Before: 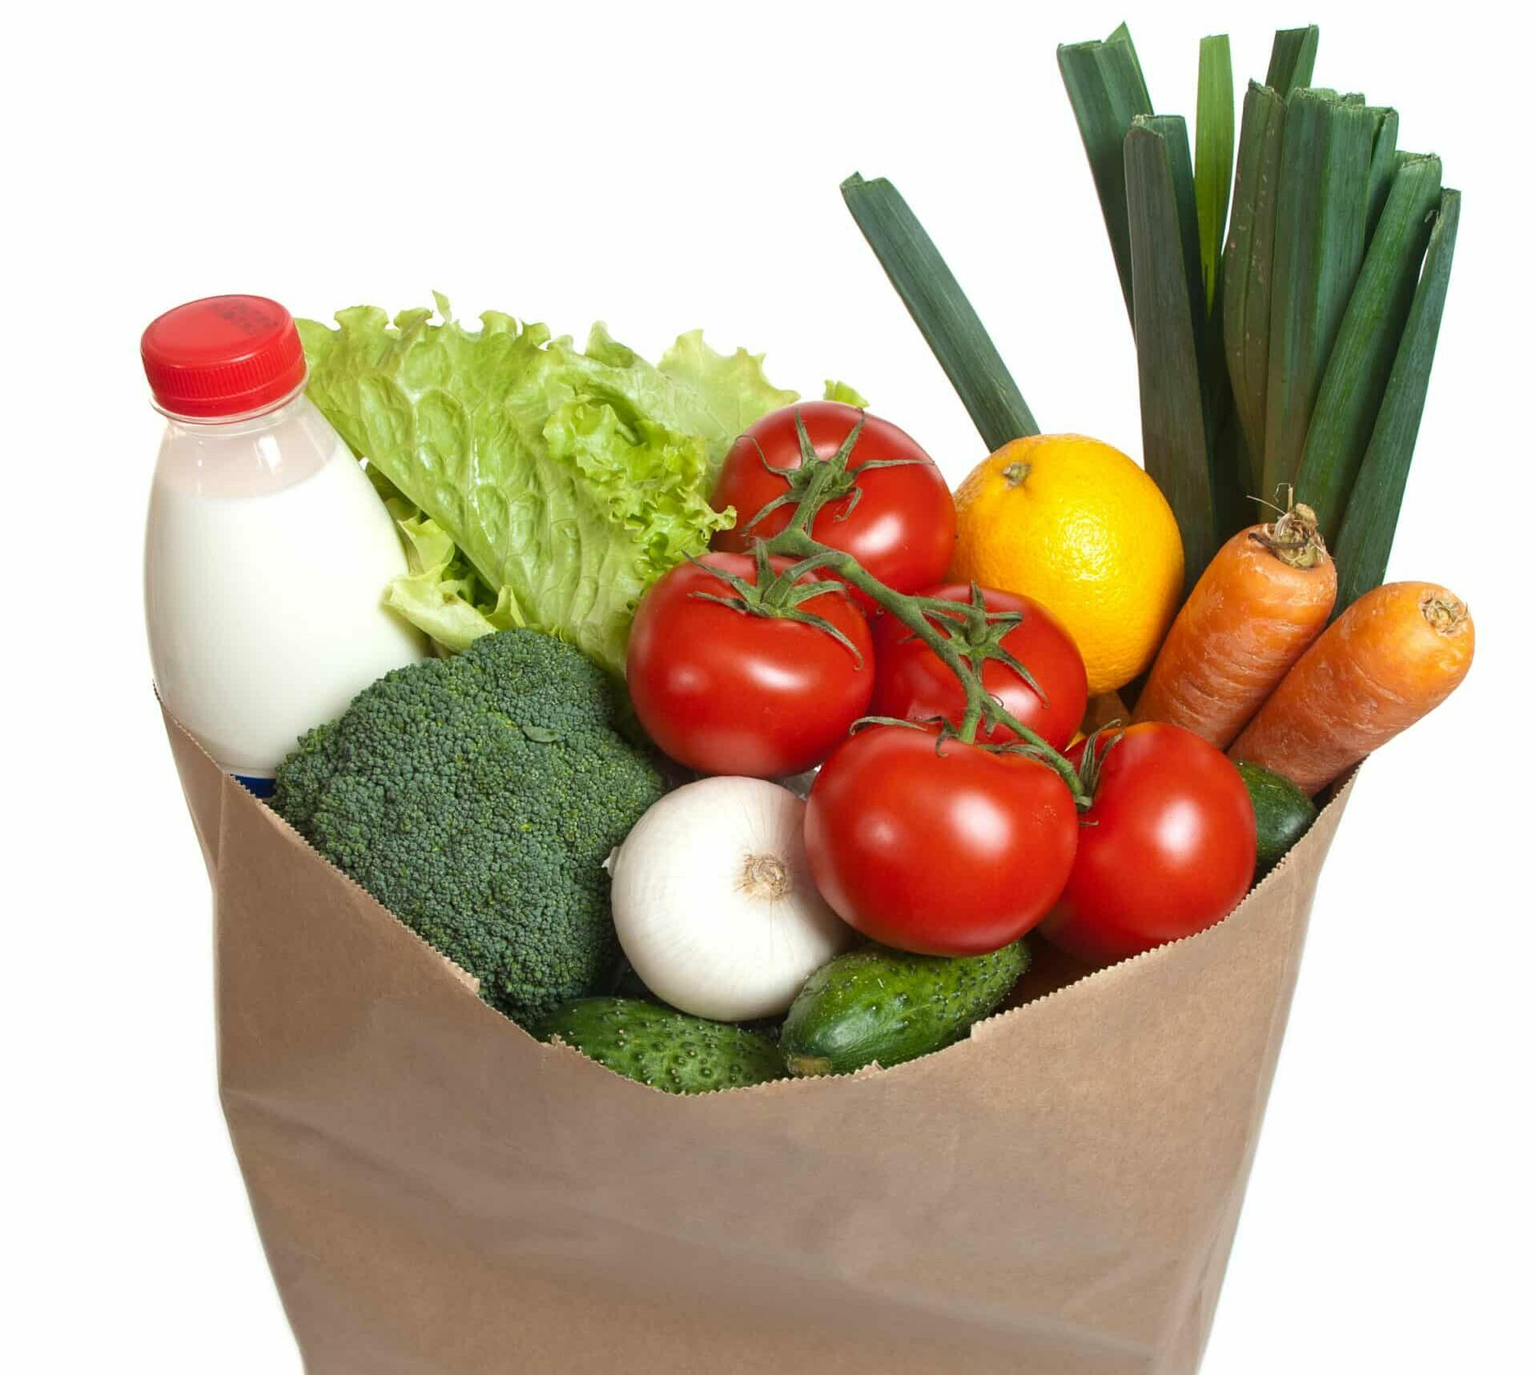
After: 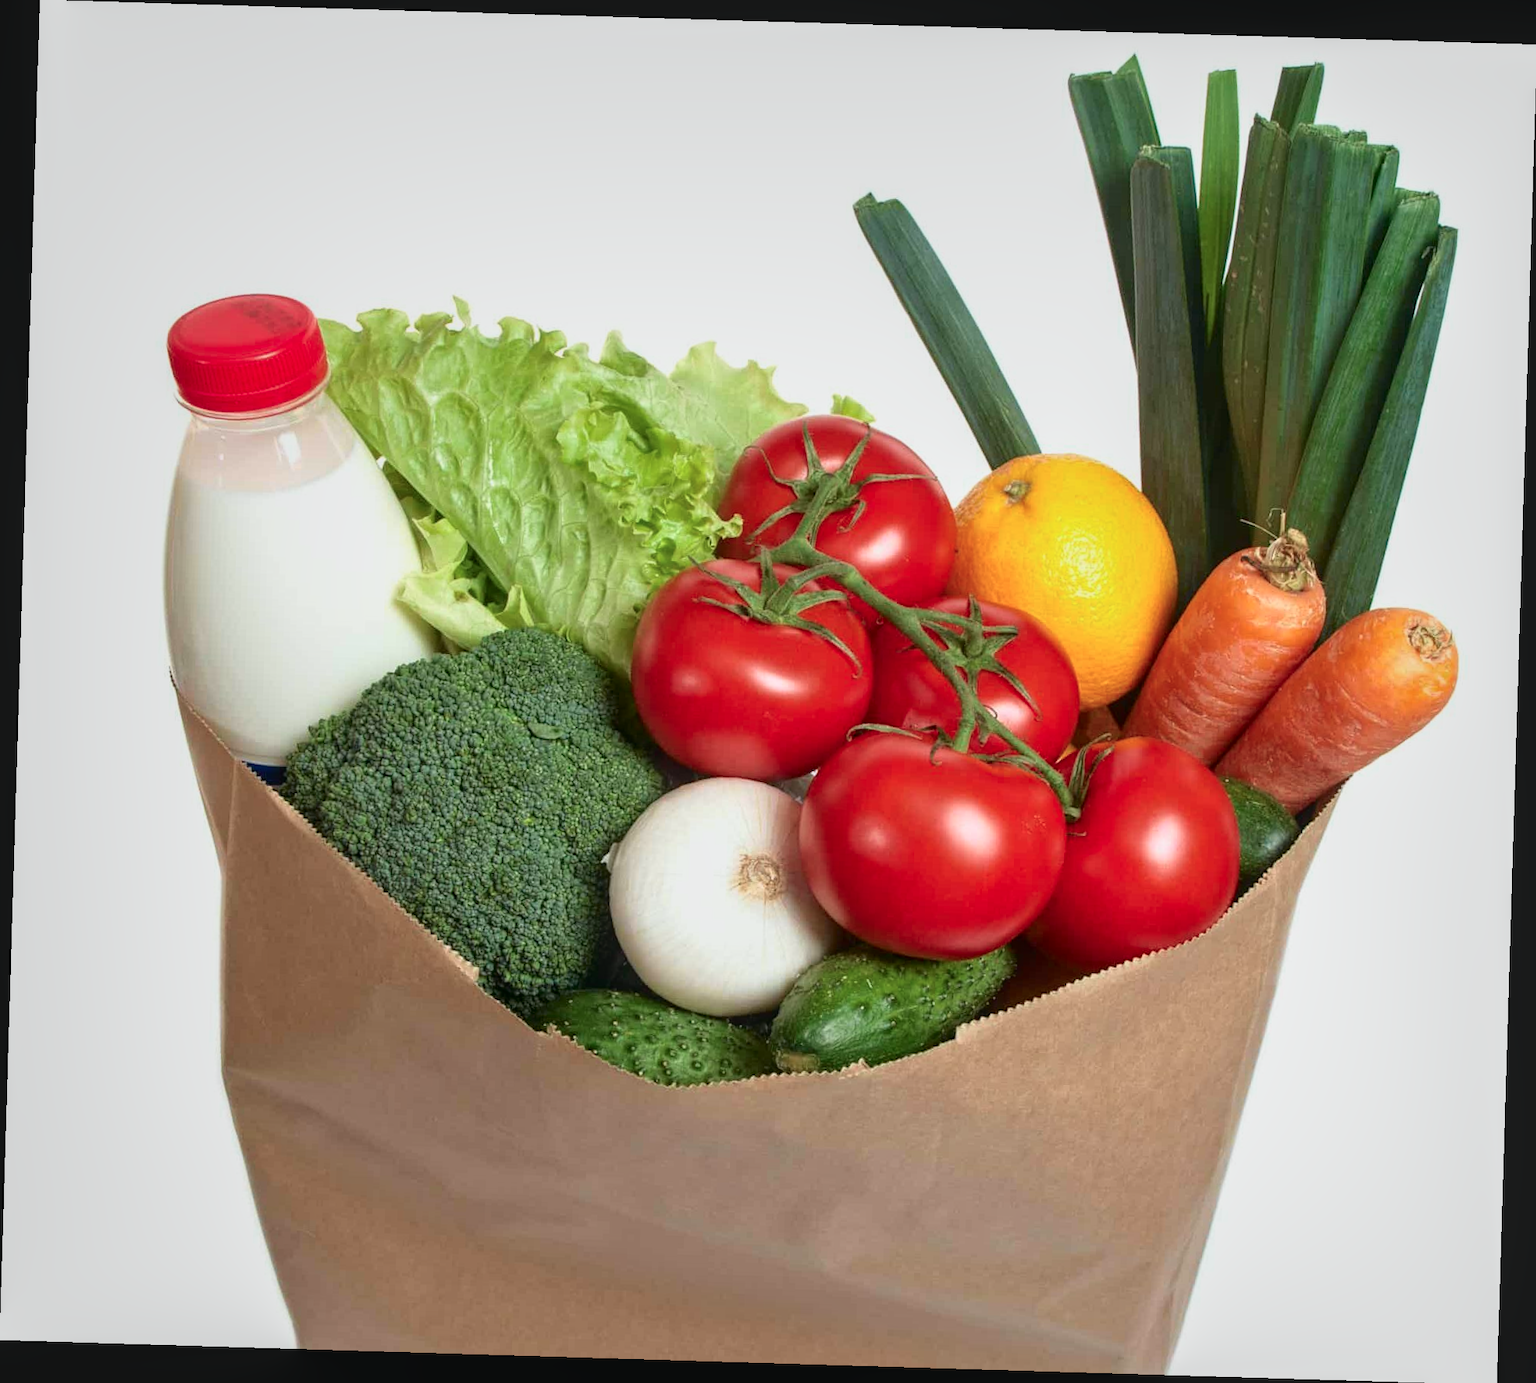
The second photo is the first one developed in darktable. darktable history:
tone curve: curves: ch0 [(0, 0) (0.058, 0.027) (0.214, 0.183) (0.304, 0.288) (0.561, 0.554) (0.687, 0.677) (0.768, 0.768) (0.858, 0.861) (0.986, 0.957)]; ch1 [(0, 0) (0.172, 0.123) (0.312, 0.296) (0.437, 0.429) (0.471, 0.469) (0.502, 0.5) (0.513, 0.515) (0.583, 0.604) (0.631, 0.659) (0.703, 0.721) (0.889, 0.924) (1, 1)]; ch2 [(0, 0) (0.411, 0.424) (0.485, 0.497) (0.502, 0.5) (0.517, 0.511) (0.566, 0.573) (0.622, 0.613) (0.709, 0.677) (1, 1)], color space Lab, independent channels, preserve colors none
rotate and perspective: rotation 1.72°, automatic cropping off
color balance: on, module defaults
local contrast: detail 110%
